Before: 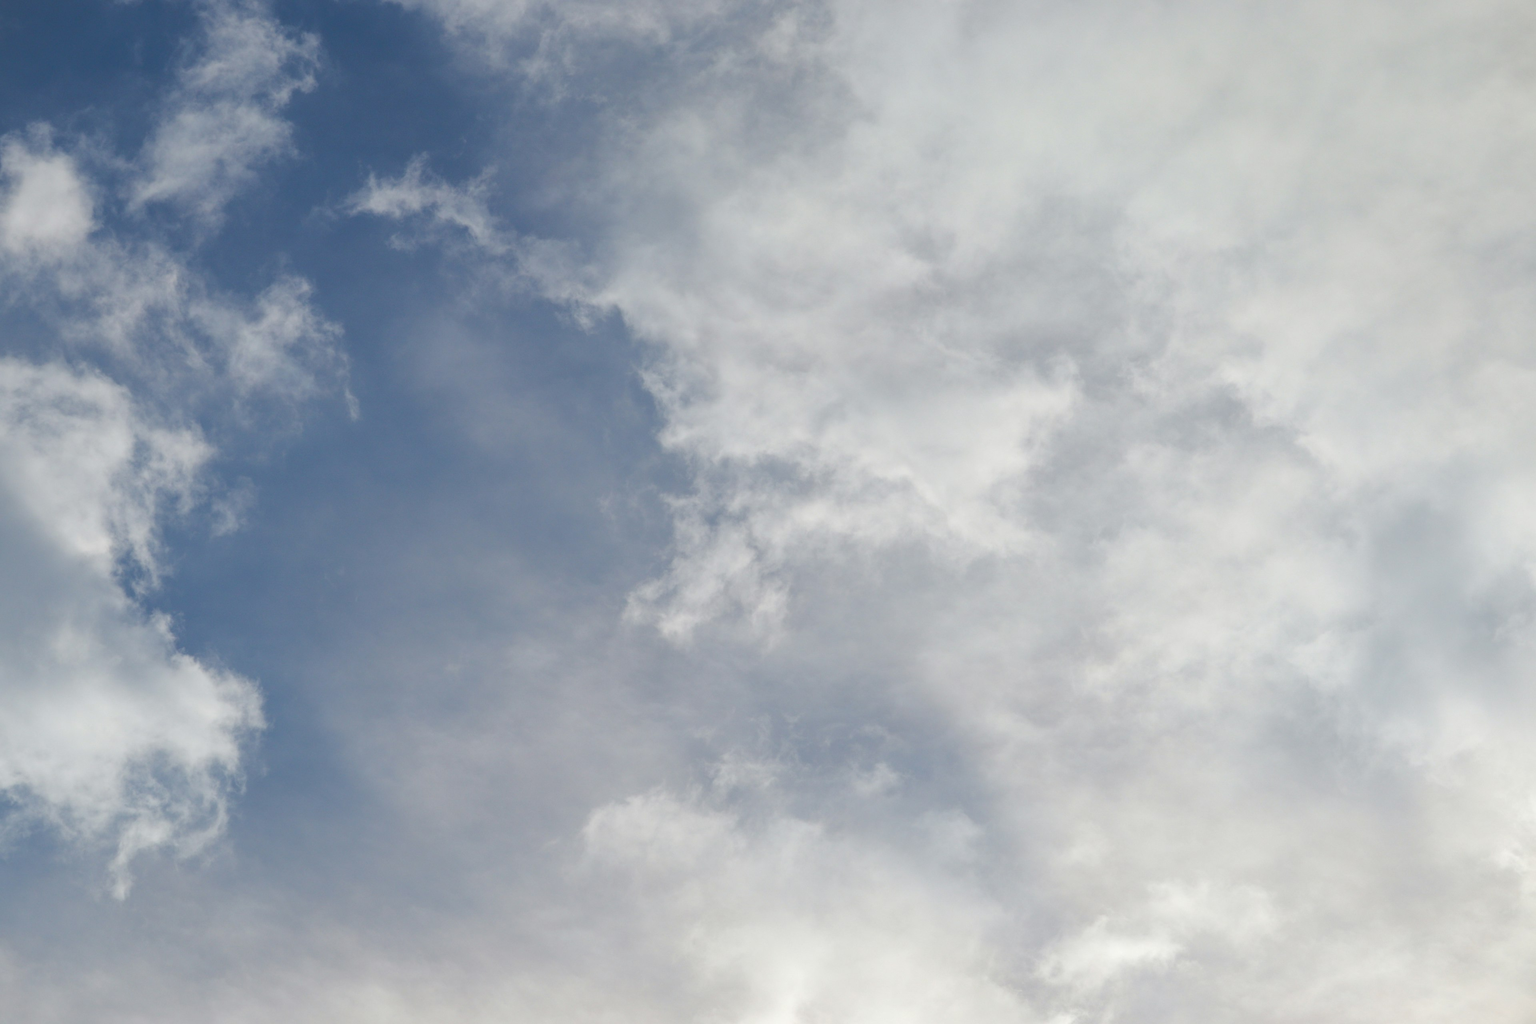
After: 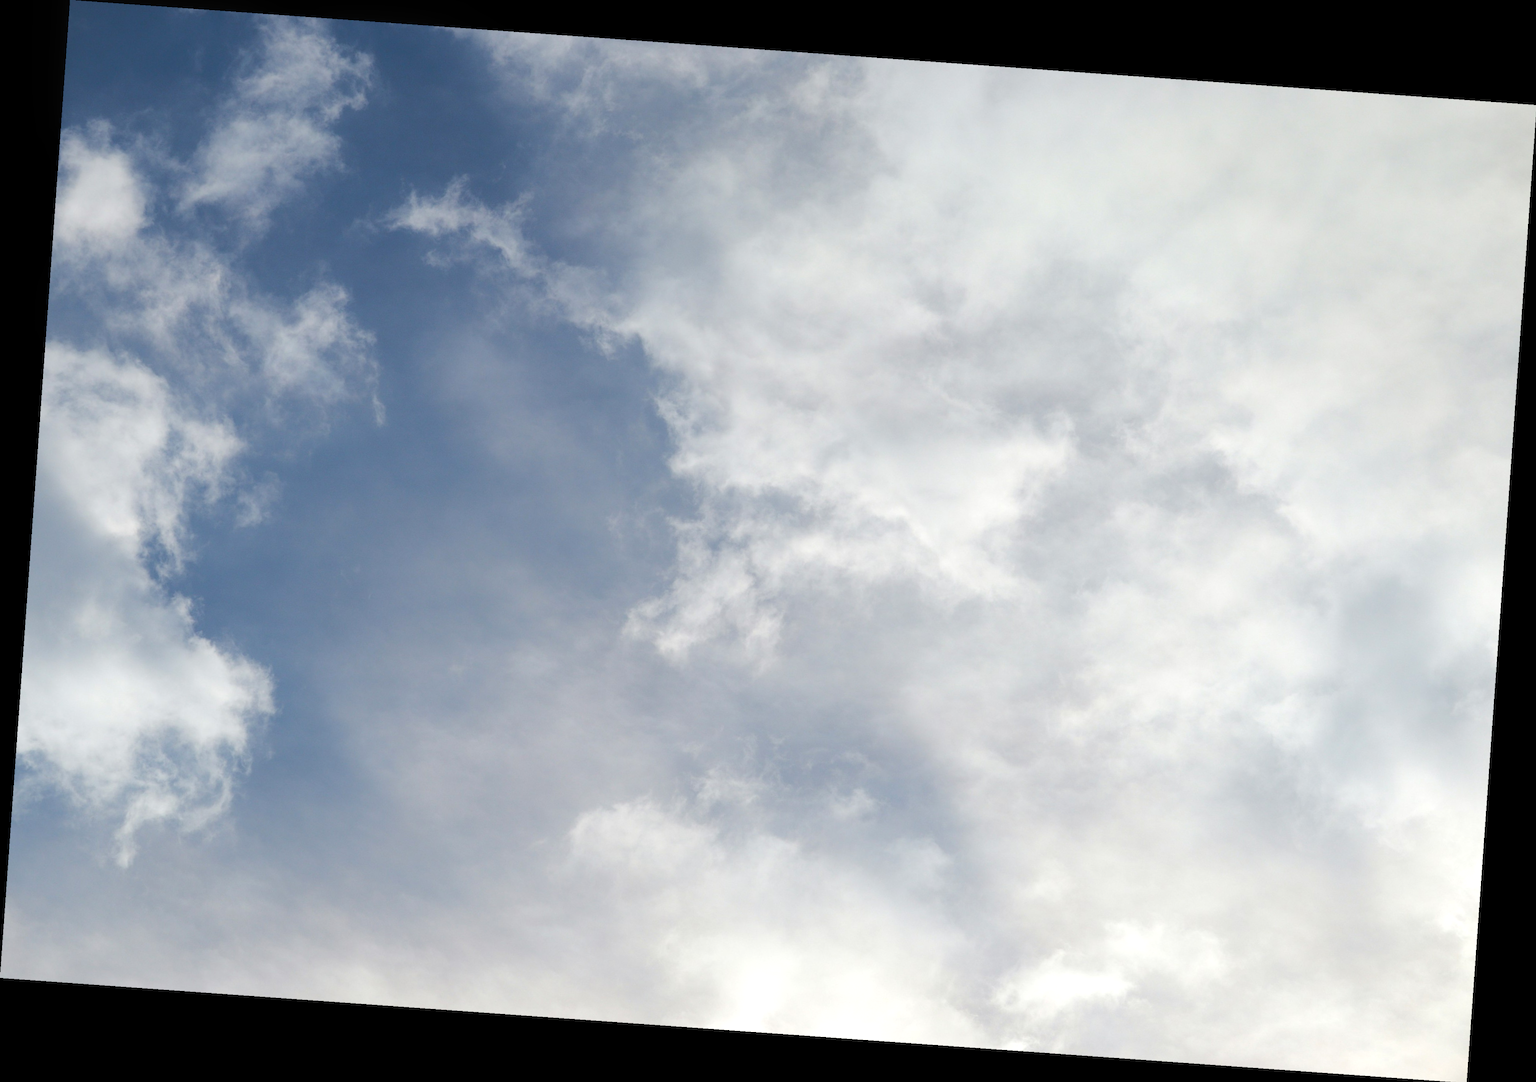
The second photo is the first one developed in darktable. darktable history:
contrast equalizer: y [[0.5, 0.488, 0.462, 0.461, 0.491, 0.5], [0.5 ×6], [0.5 ×6], [0 ×6], [0 ×6]]
tone equalizer: -8 EV -0.417 EV, -7 EV -0.389 EV, -6 EV -0.333 EV, -5 EV -0.222 EV, -3 EV 0.222 EV, -2 EV 0.333 EV, -1 EV 0.389 EV, +0 EV 0.417 EV, edges refinement/feathering 500, mask exposure compensation -1.57 EV, preserve details no
rotate and perspective: rotation 4.1°, automatic cropping off
